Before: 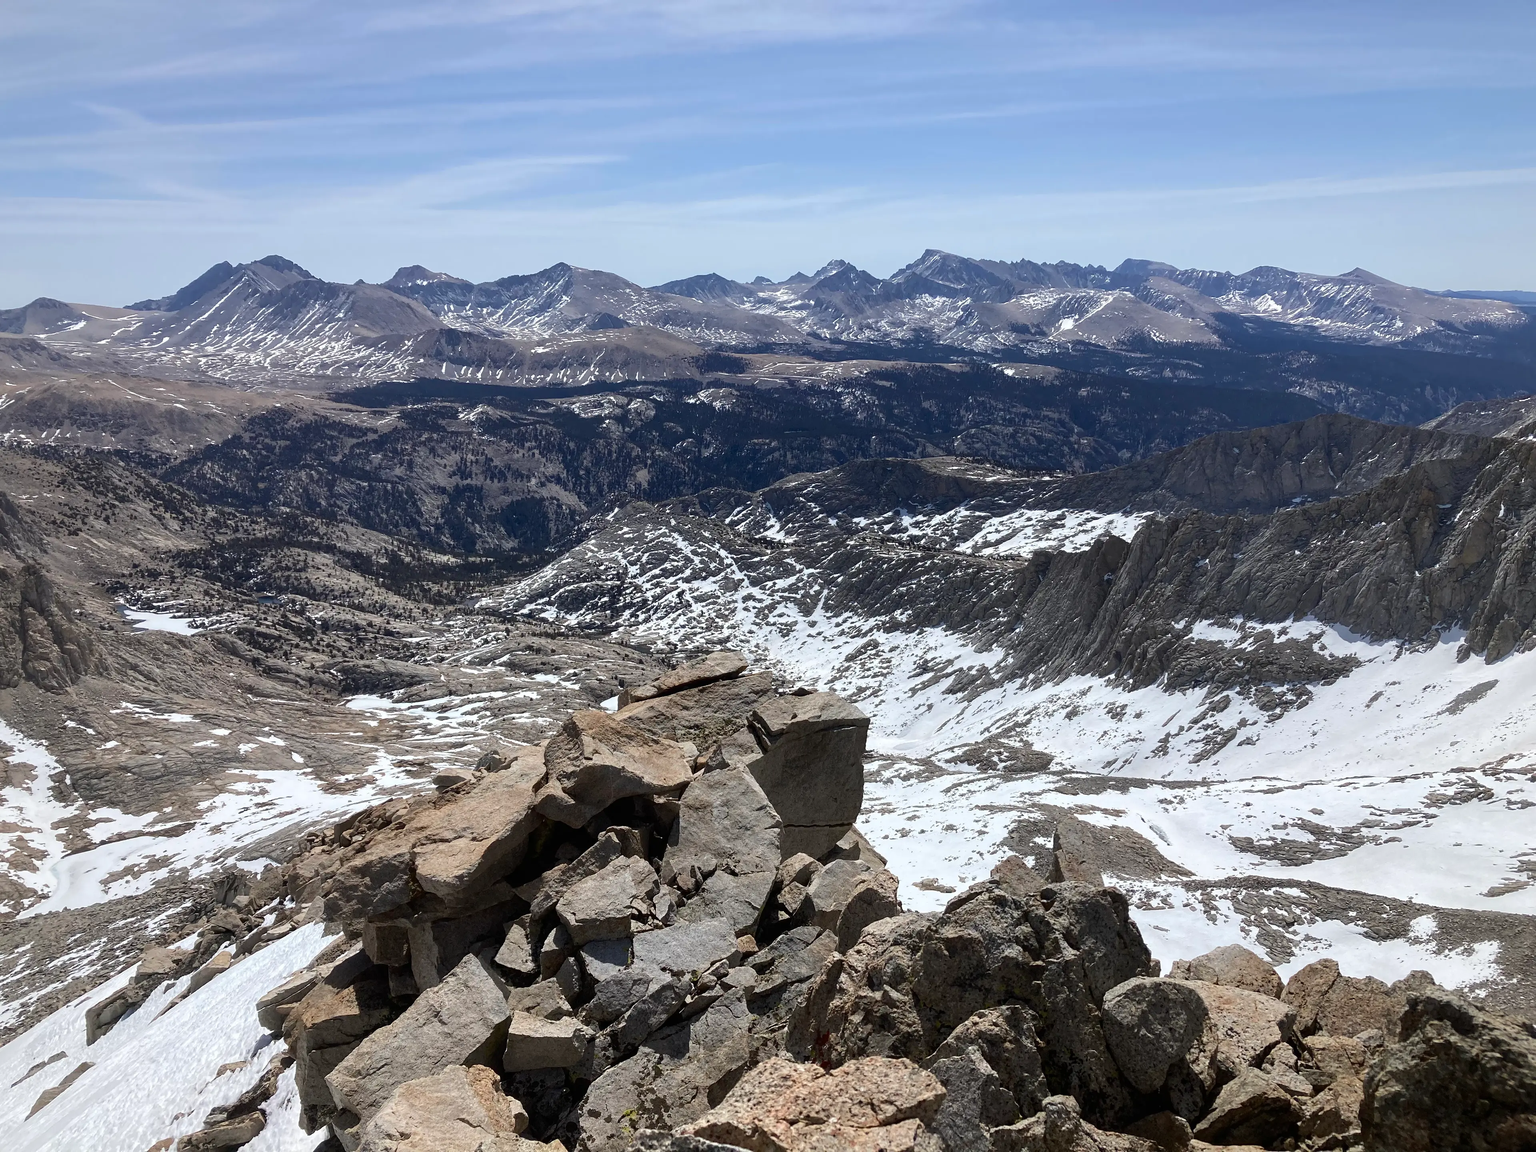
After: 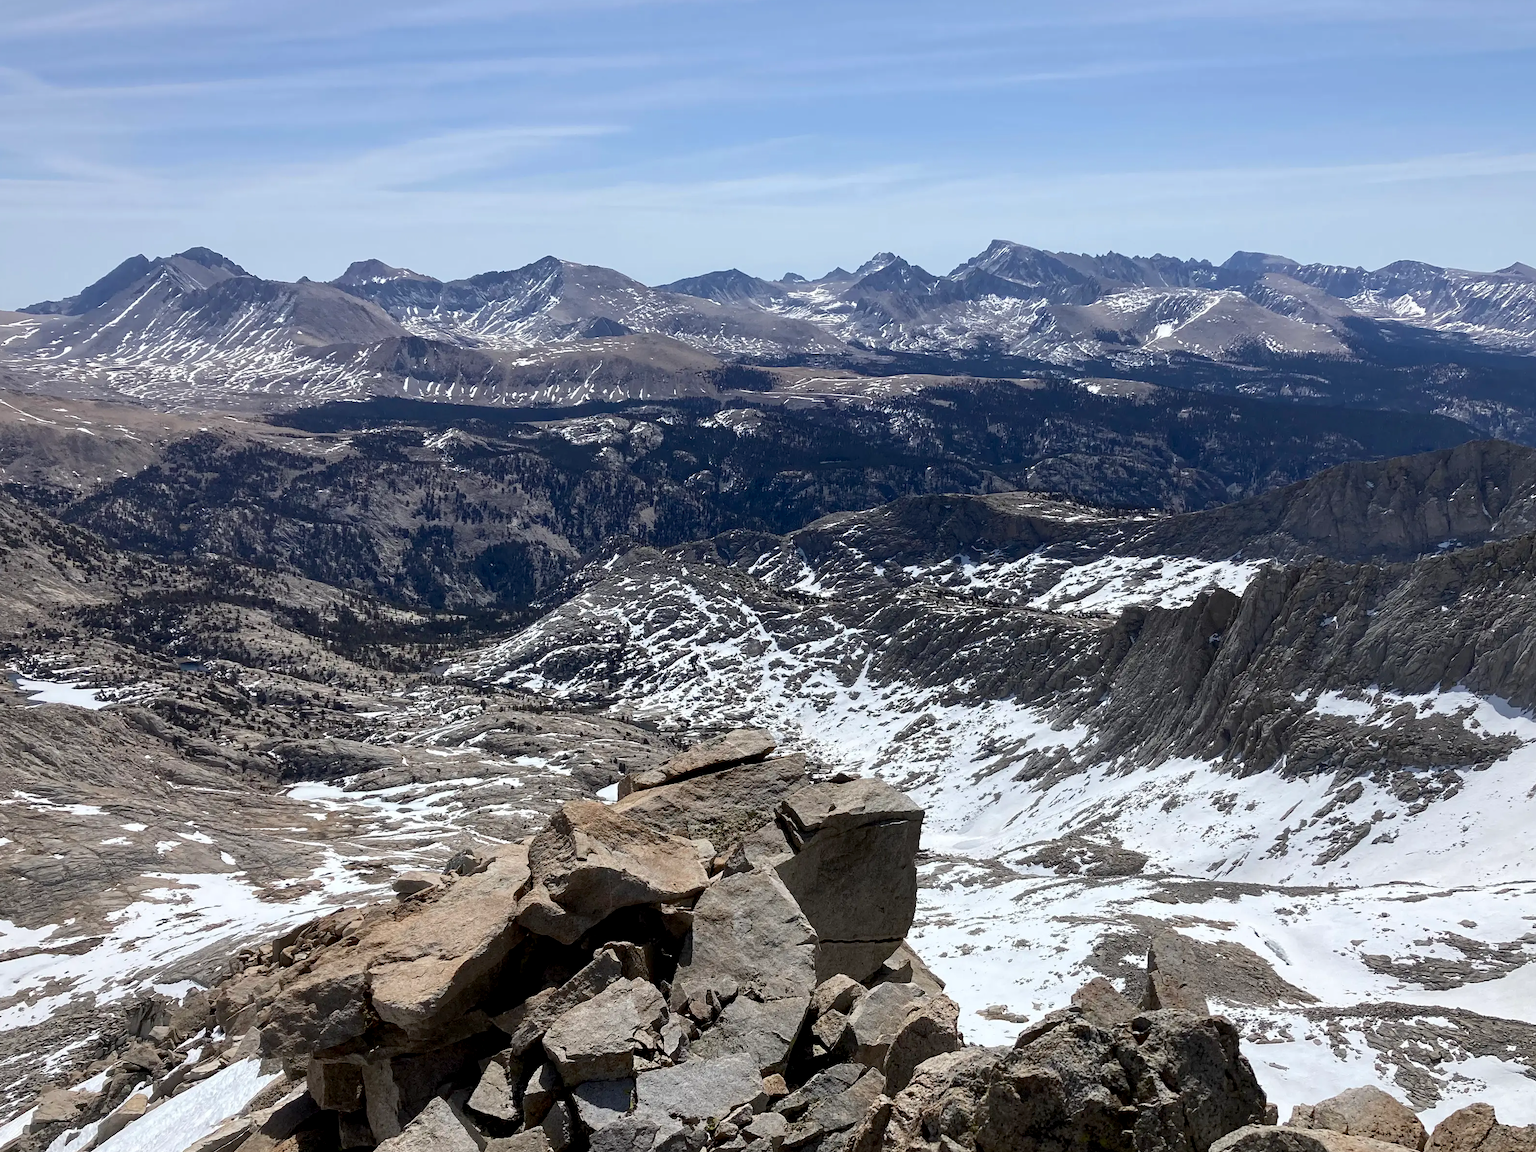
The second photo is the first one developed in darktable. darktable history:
crop and rotate: left 7.196%, top 4.574%, right 10.605%, bottom 13.178%
exposure: black level correction 0.005, exposure 0.014 EV, compensate highlight preservation false
